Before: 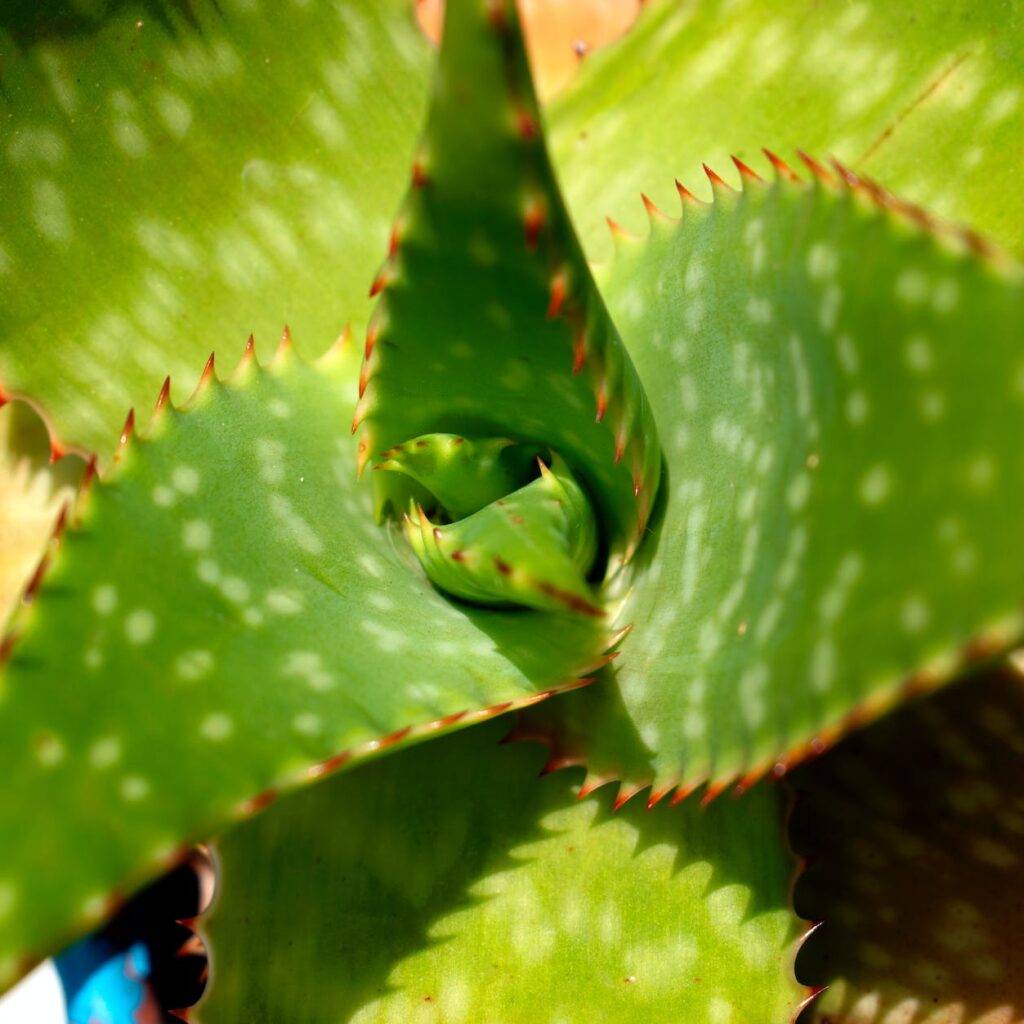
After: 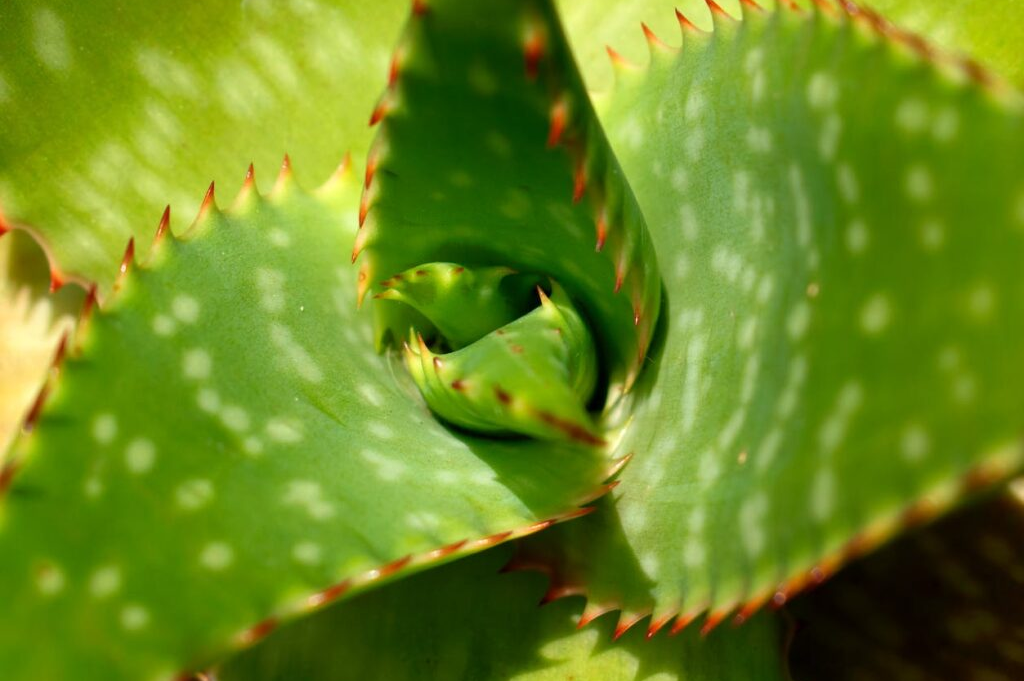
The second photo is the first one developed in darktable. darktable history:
crop: top 16.727%, bottom 16.727%
tone equalizer: on, module defaults
